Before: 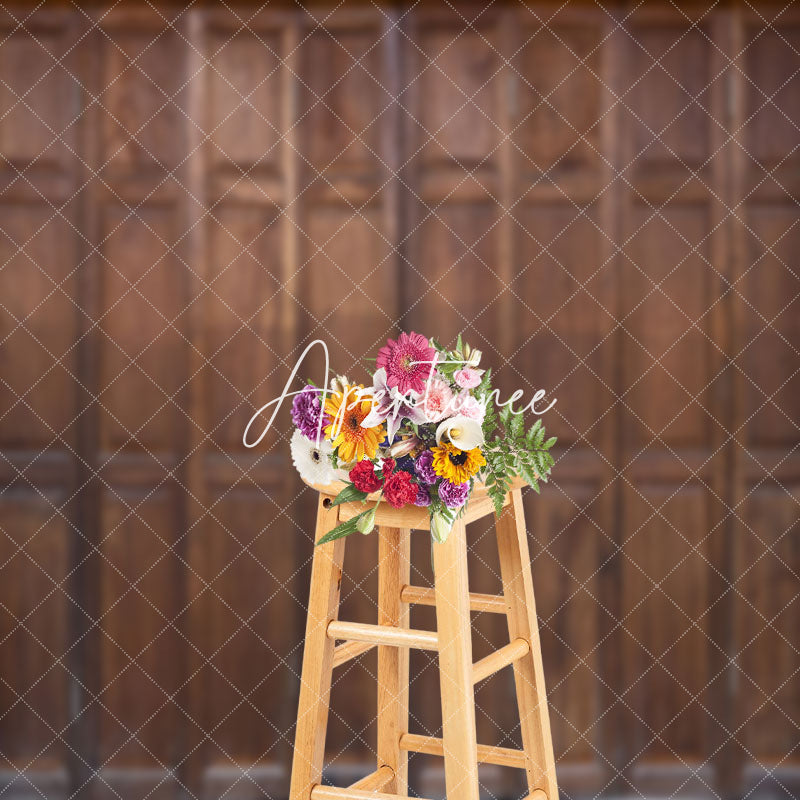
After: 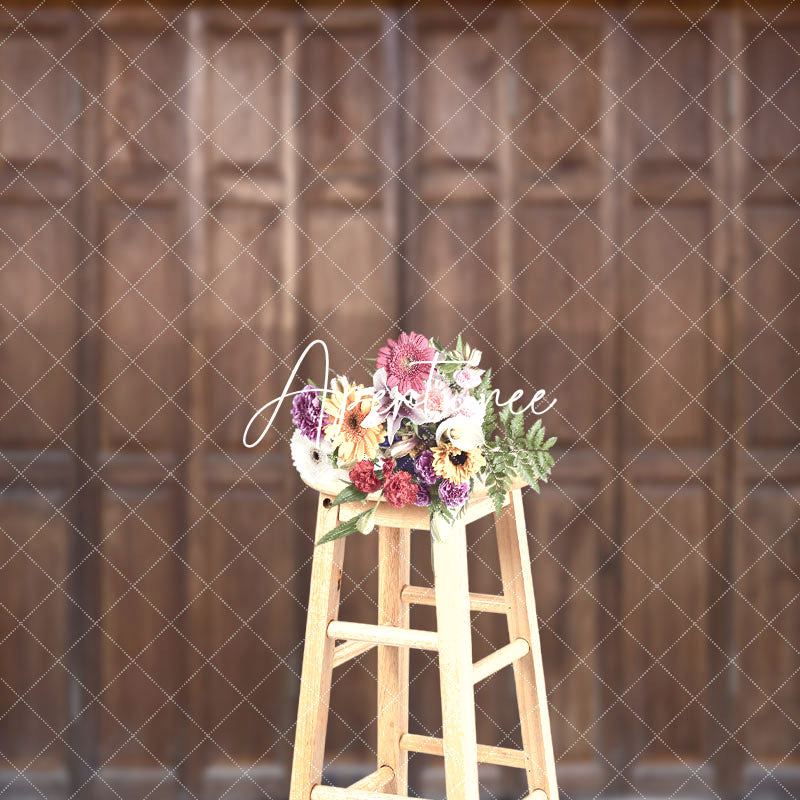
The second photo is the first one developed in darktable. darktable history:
shadows and highlights: on, module defaults
contrast brightness saturation: contrast 0.097, saturation -0.286
color balance rgb: linear chroma grading › global chroma 9.1%, perceptual saturation grading › global saturation -10.043%, perceptual saturation grading › highlights -26.538%, perceptual saturation grading › shadows 21.09%, perceptual brilliance grading › global brilliance 18.109%, saturation formula JzAzBz (2021)
